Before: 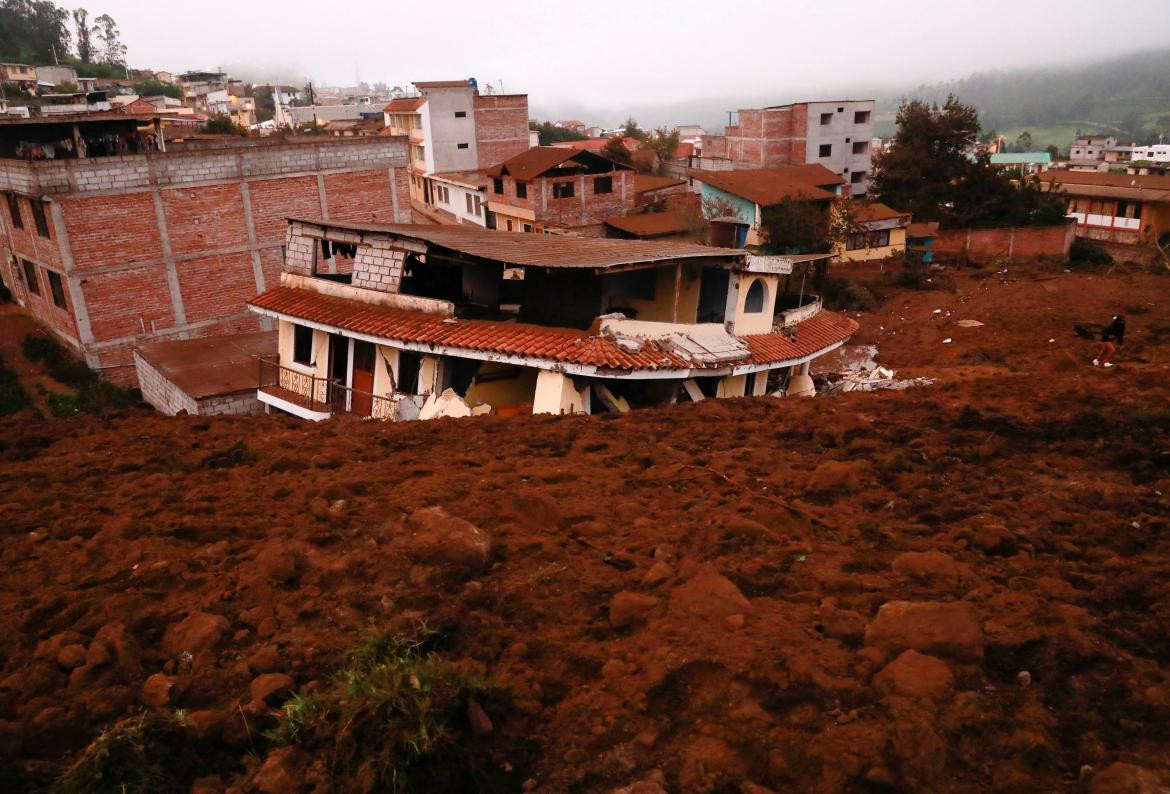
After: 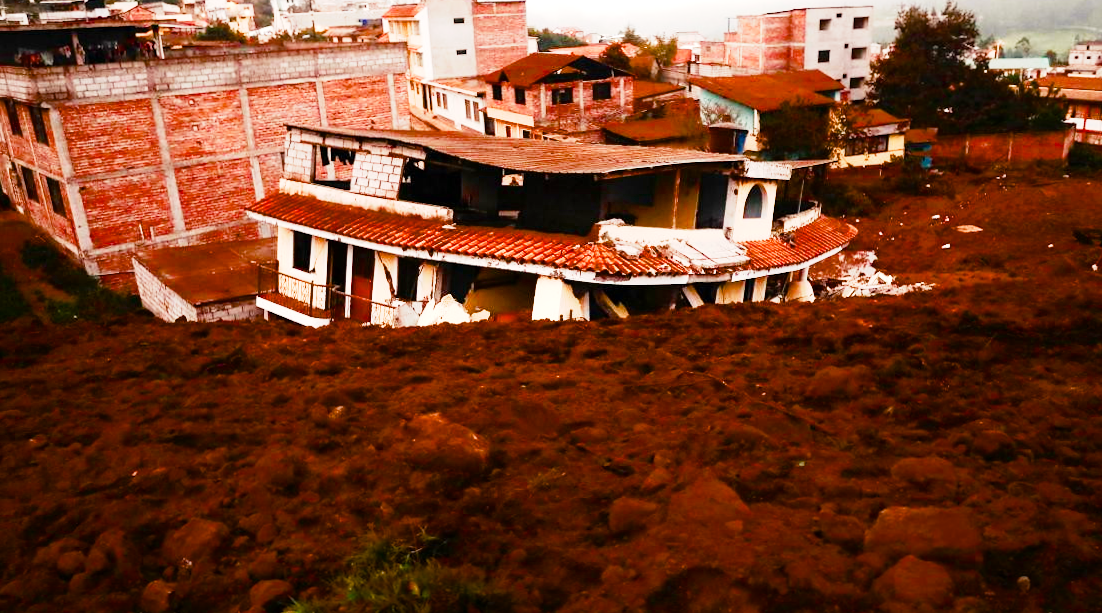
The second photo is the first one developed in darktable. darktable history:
shadows and highlights: radius 90.18, shadows -13.94, white point adjustment 0.196, highlights 31.44, compress 48.44%, shadows color adjustment 97.68%, soften with gaussian
crop and rotate: angle 0.085°, top 11.778%, right 5.585%, bottom 10.821%
color balance rgb: power › hue 60.41°, highlights gain › chroma 3.03%, highlights gain › hue 77.32°, linear chroma grading › global chroma 9.263%, perceptual saturation grading › global saturation 20%, perceptual saturation grading › highlights -50.397%, perceptual saturation grading › shadows 30.724%, perceptual brilliance grading › global brilliance 9.916%, perceptual brilliance grading › shadows 15.218%, saturation formula JzAzBz (2021)
tone equalizer: -8 EV -0.715 EV, -7 EV -0.68 EV, -6 EV -0.584 EV, -5 EV -0.422 EV, -3 EV 0.401 EV, -2 EV 0.6 EV, -1 EV 0.675 EV, +0 EV 0.771 EV, mask exposure compensation -0.497 EV
base curve: curves: ch0 [(0, 0) (0.088, 0.125) (0.176, 0.251) (0.354, 0.501) (0.613, 0.749) (1, 0.877)], preserve colors none
